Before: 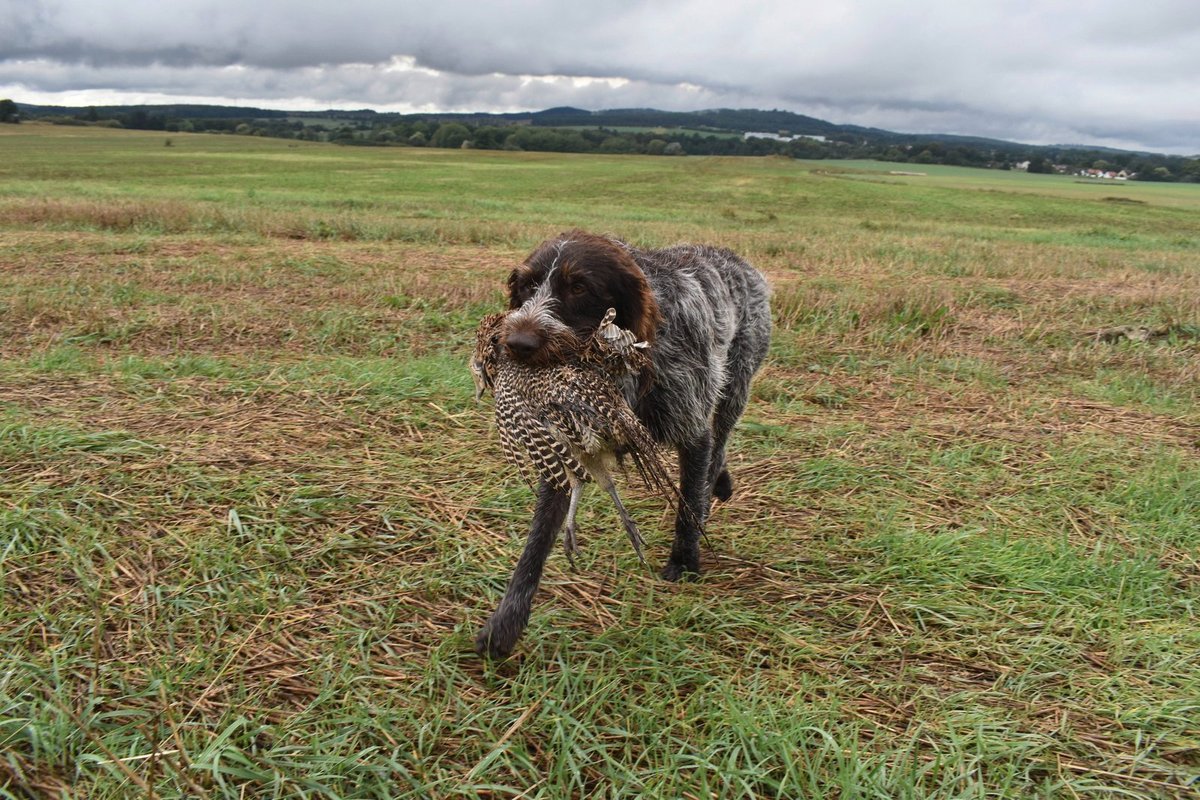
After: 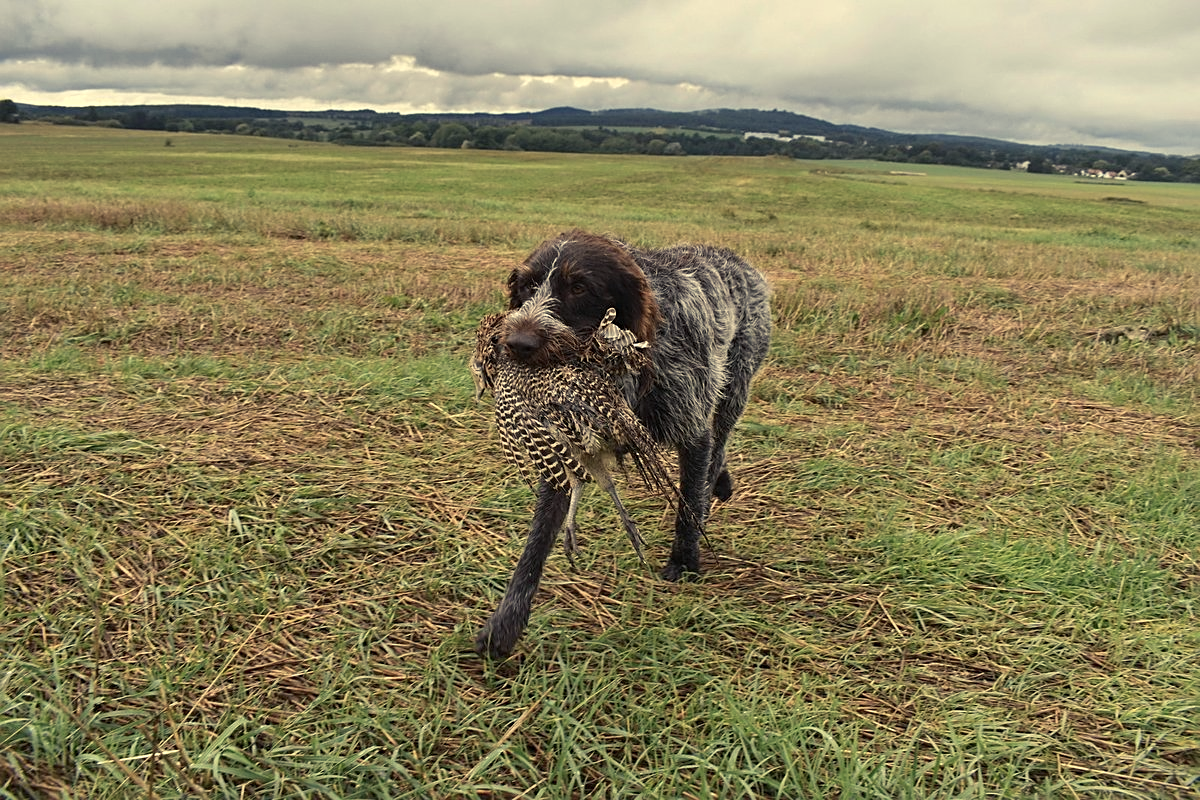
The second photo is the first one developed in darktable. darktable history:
sharpen: on, module defaults
color balance rgb: shadows lift › chroma 2%, shadows lift › hue 263°, highlights gain › chroma 8%, highlights gain › hue 84°, linear chroma grading › global chroma -15%, saturation formula JzAzBz (2021)
